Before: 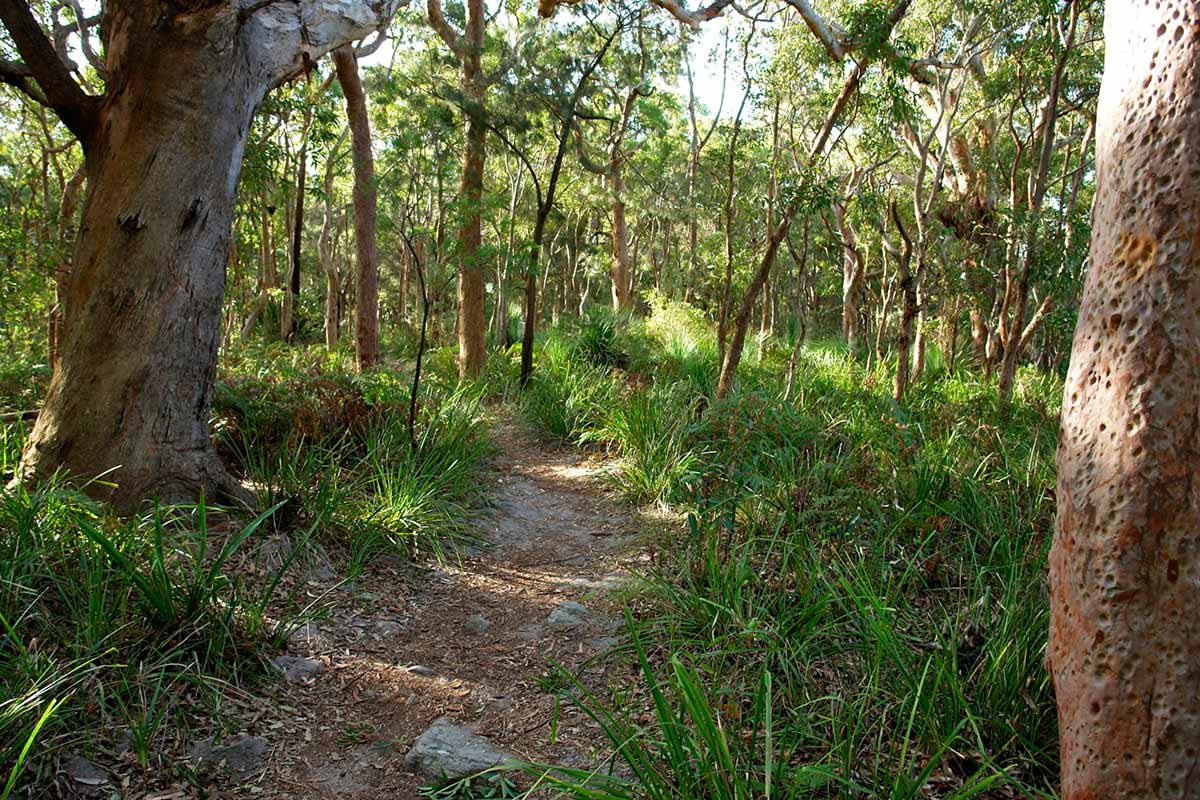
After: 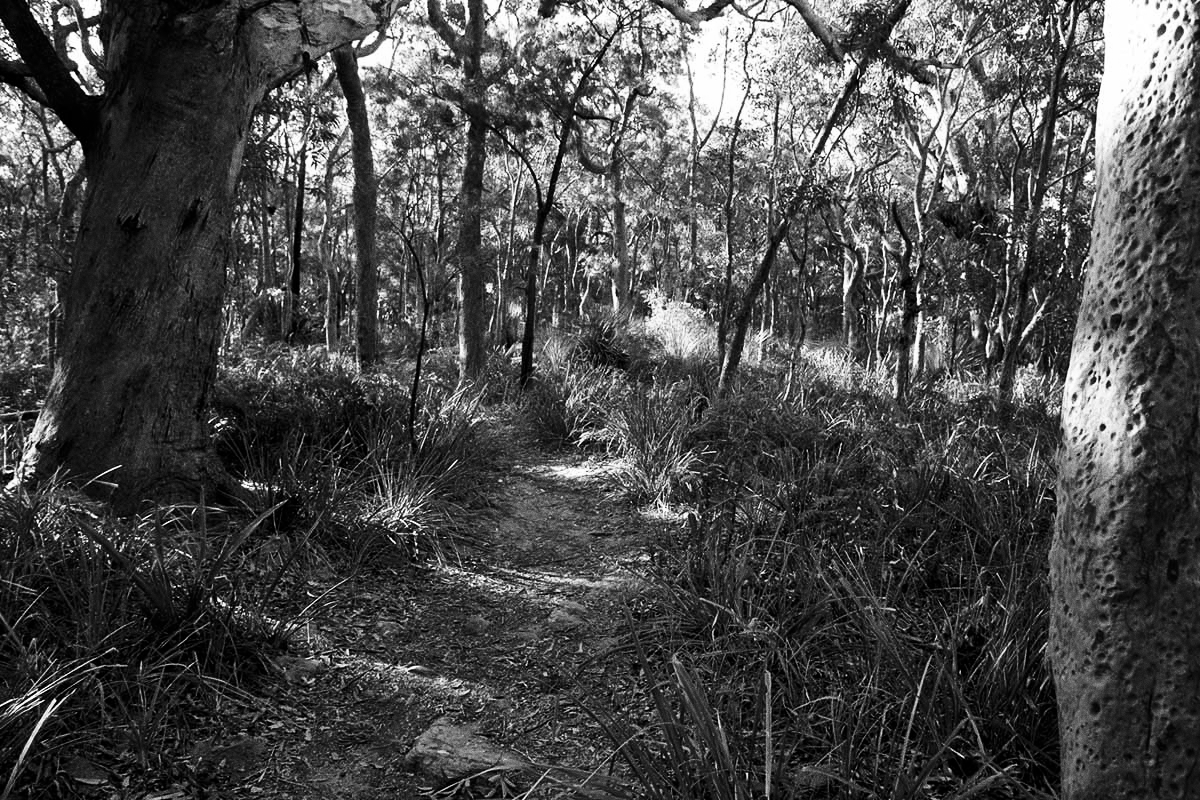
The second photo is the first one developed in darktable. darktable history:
monochrome: on, module defaults
contrast brightness saturation: contrast 0.21, brightness -0.11, saturation 0.21
grain: coarseness 0.09 ISO
